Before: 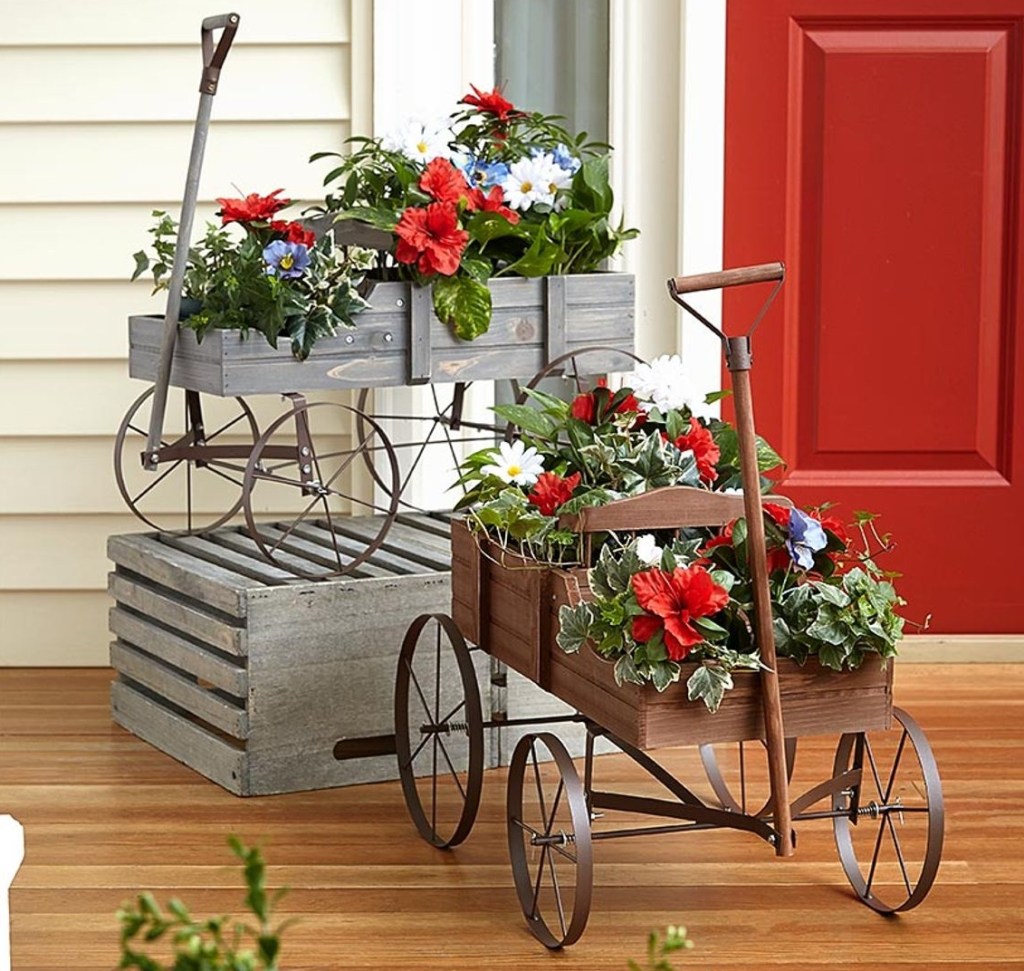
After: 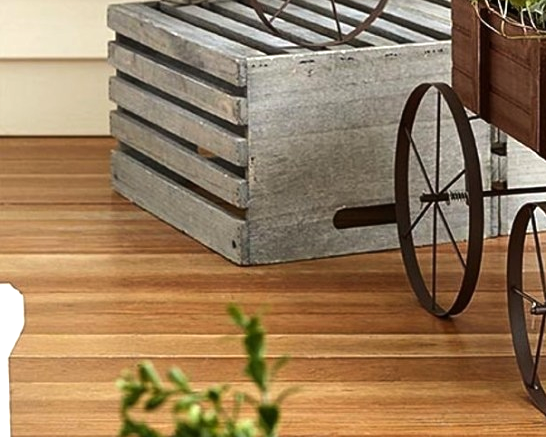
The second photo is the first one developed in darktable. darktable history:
crop and rotate: top 54.778%, right 46.61%, bottom 0.159%
tone equalizer: -8 EV -0.417 EV, -7 EV -0.389 EV, -6 EV -0.333 EV, -5 EV -0.222 EV, -3 EV 0.222 EV, -2 EV 0.333 EV, -1 EV 0.389 EV, +0 EV 0.417 EV, edges refinement/feathering 500, mask exposure compensation -1.25 EV, preserve details no
